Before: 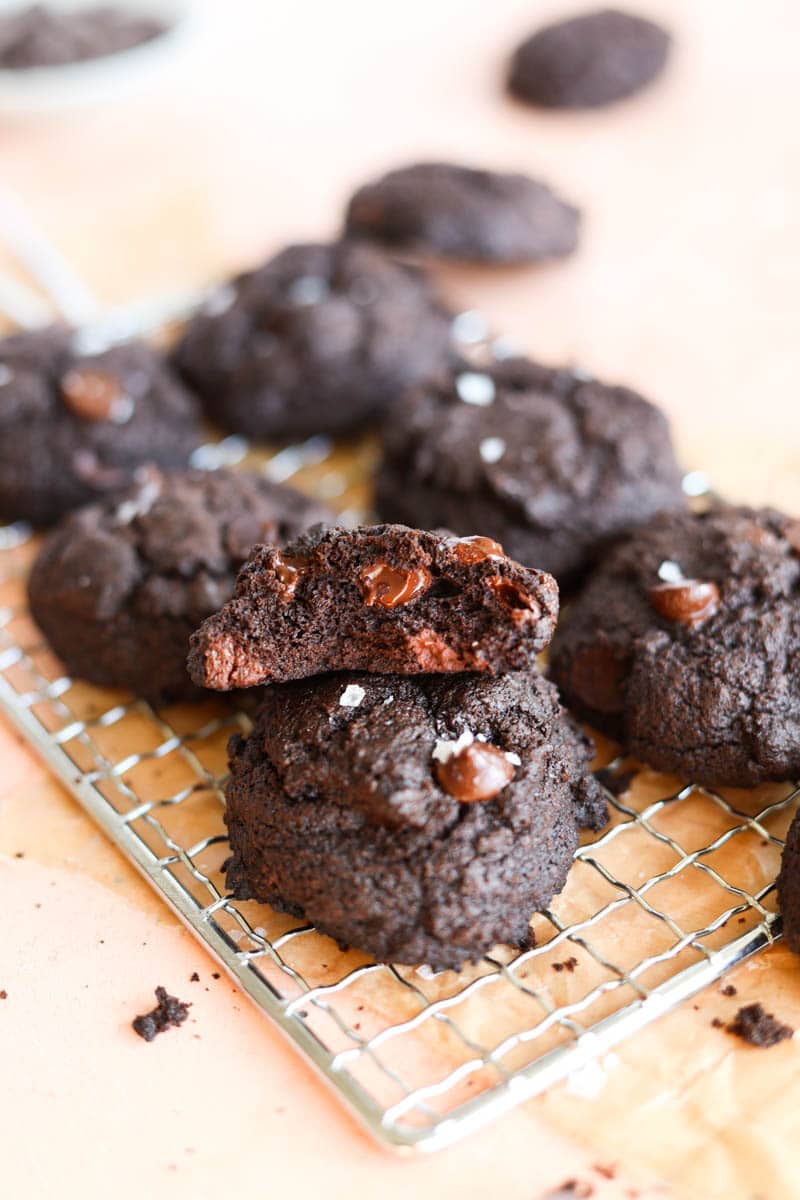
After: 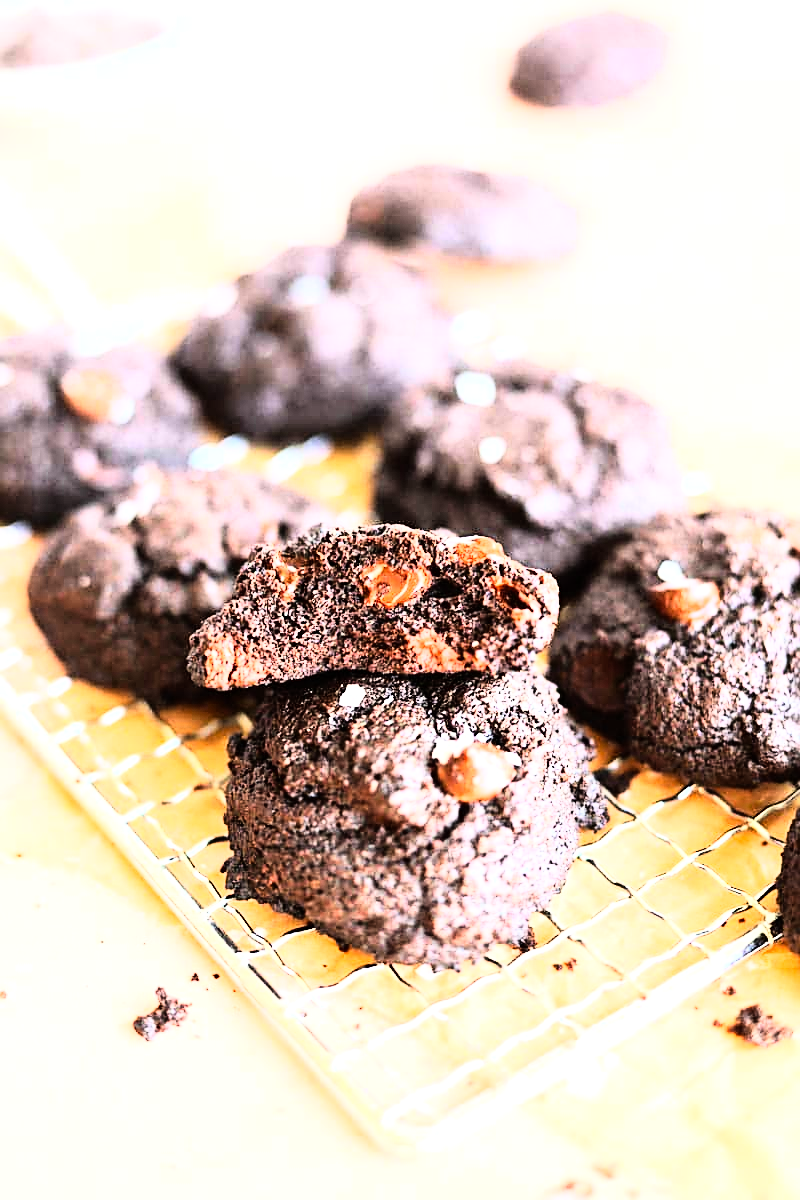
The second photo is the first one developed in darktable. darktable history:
exposure: exposure 1 EV, compensate highlight preservation false
rgb curve: curves: ch0 [(0, 0) (0.21, 0.15) (0.24, 0.21) (0.5, 0.75) (0.75, 0.96) (0.89, 0.99) (1, 1)]; ch1 [(0, 0.02) (0.21, 0.13) (0.25, 0.2) (0.5, 0.67) (0.75, 0.9) (0.89, 0.97) (1, 1)]; ch2 [(0, 0.02) (0.21, 0.13) (0.25, 0.2) (0.5, 0.67) (0.75, 0.9) (0.89, 0.97) (1, 1)], compensate middle gray true
sharpen: on, module defaults
